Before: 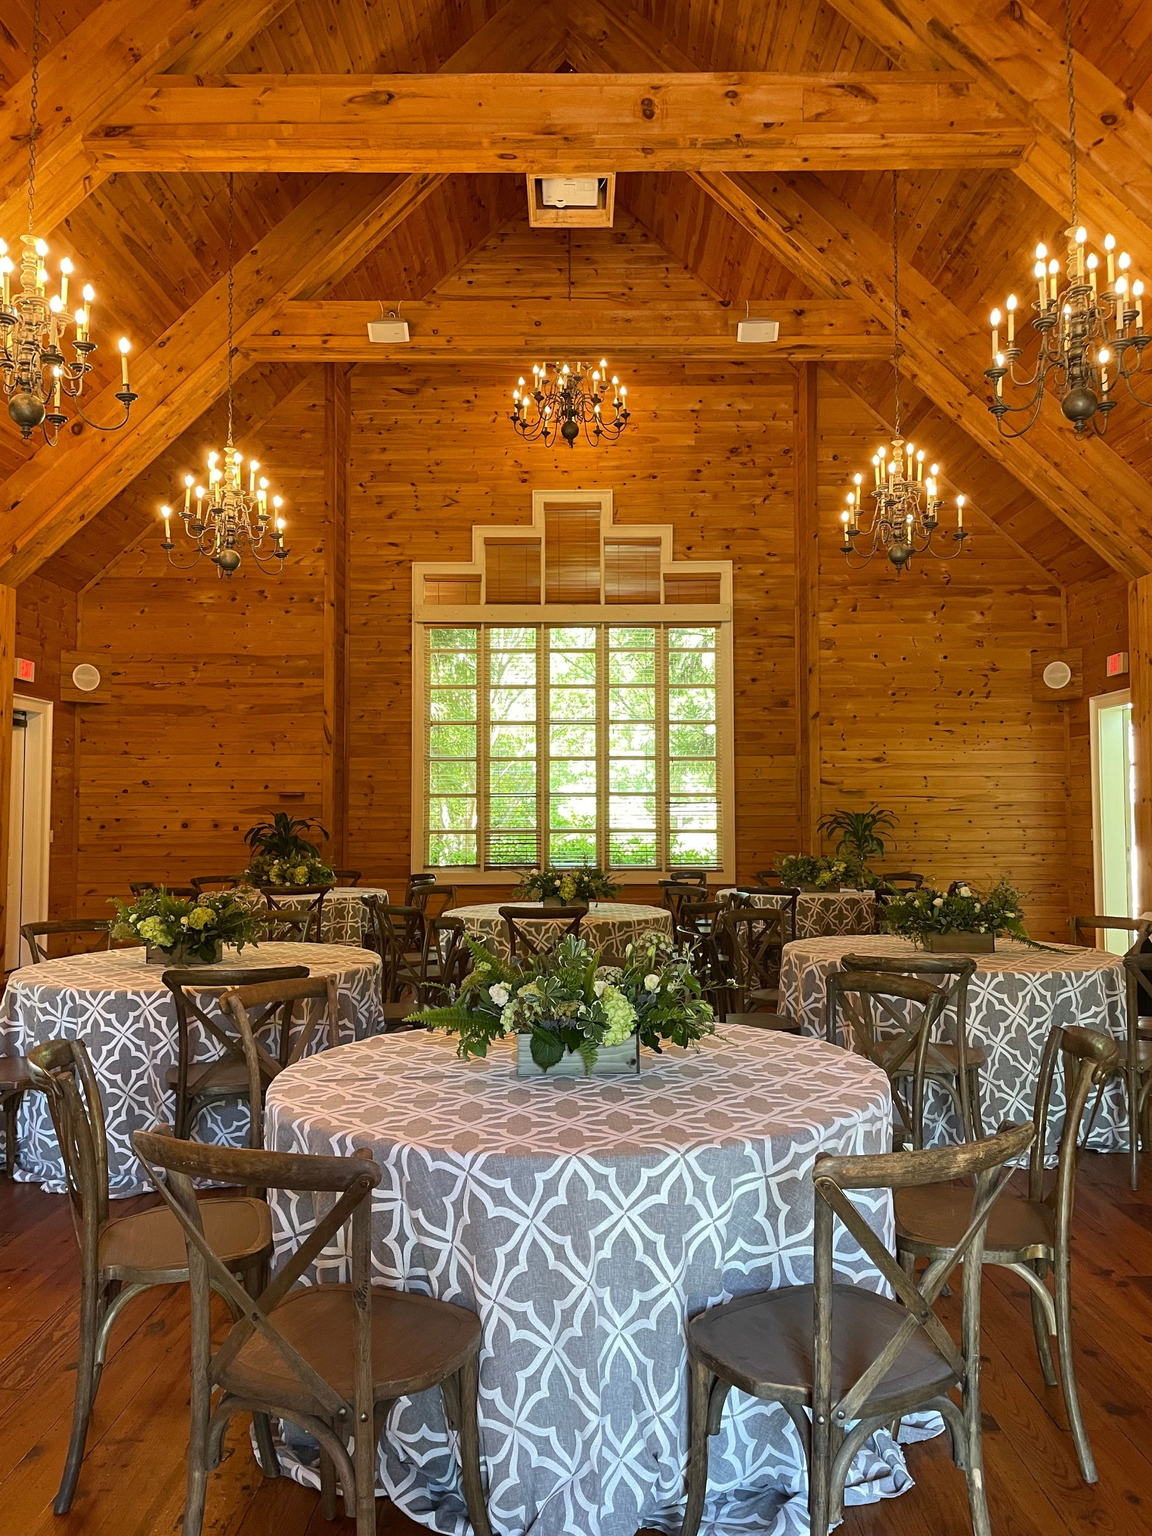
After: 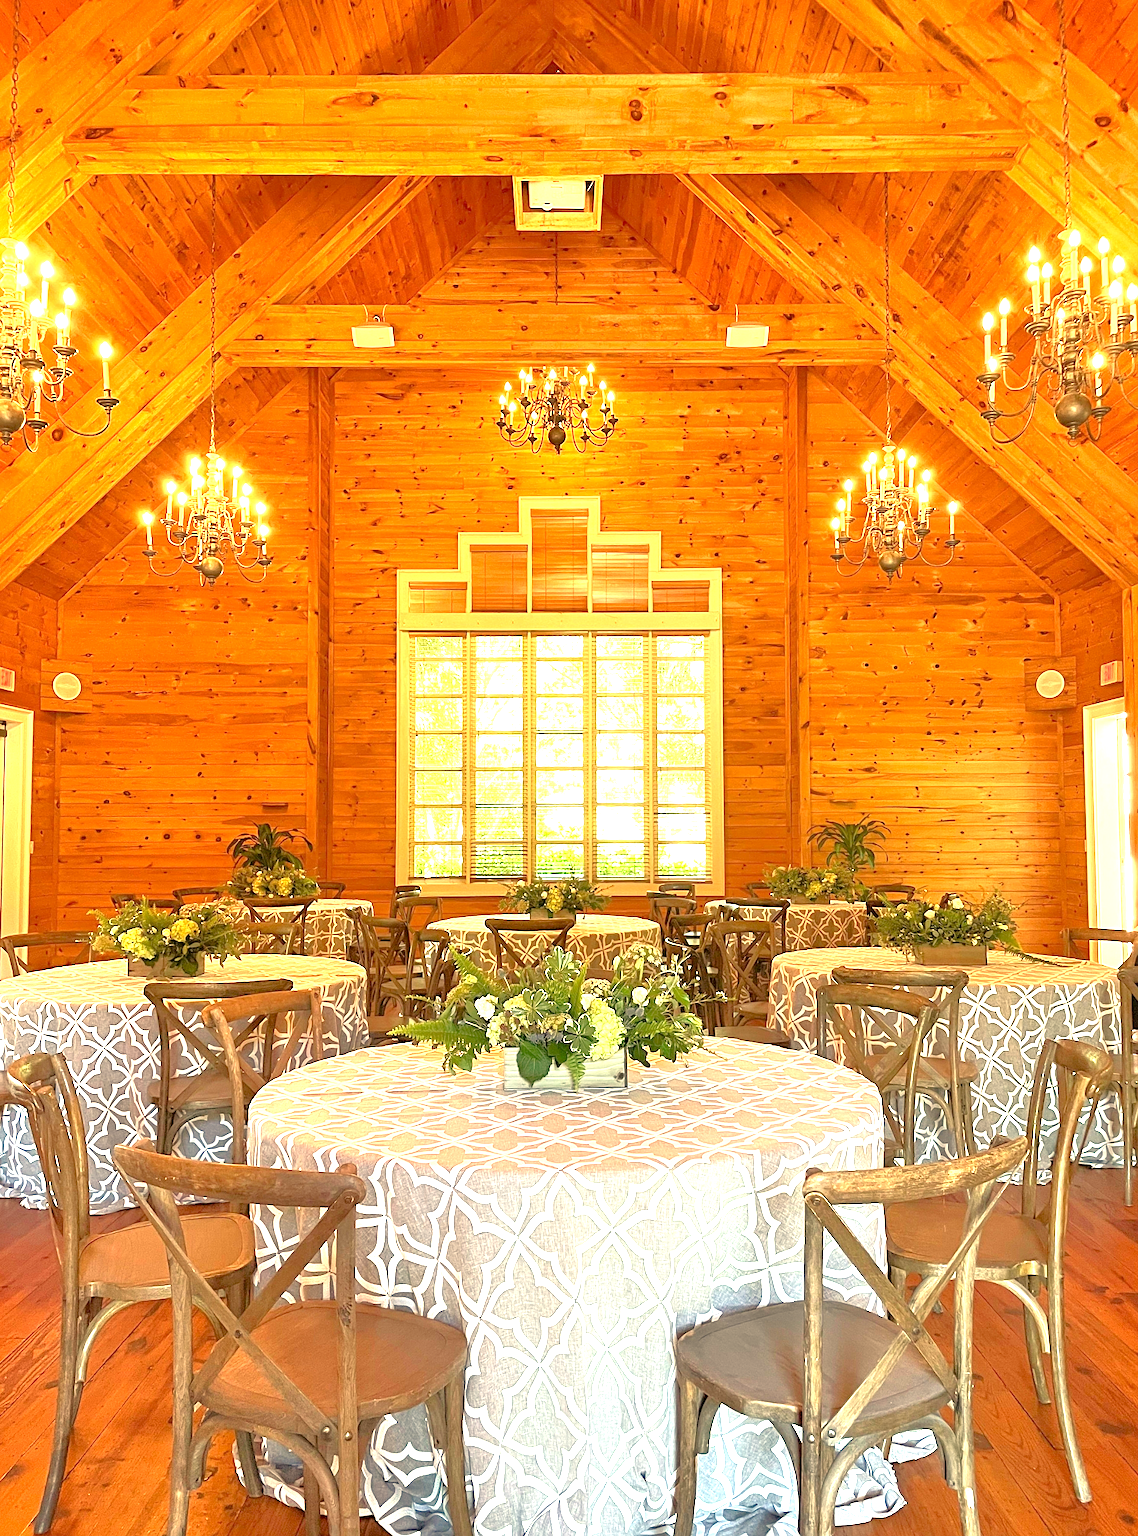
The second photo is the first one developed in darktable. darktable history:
exposure: black level correction 0.001, exposure 1.646 EV, compensate exposure bias true, compensate highlight preservation false
white balance: red 1.123, blue 0.83
sharpen: amount 0.2
crop and rotate: left 1.774%, right 0.633%, bottom 1.28%
tone equalizer: -7 EV 0.15 EV, -6 EV 0.6 EV, -5 EV 1.15 EV, -4 EV 1.33 EV, -3 EV 1.15 EV, -2 EV 0.6 EV, -1 EV 0.15 EV, mask exposure compensation -0.5 EV
